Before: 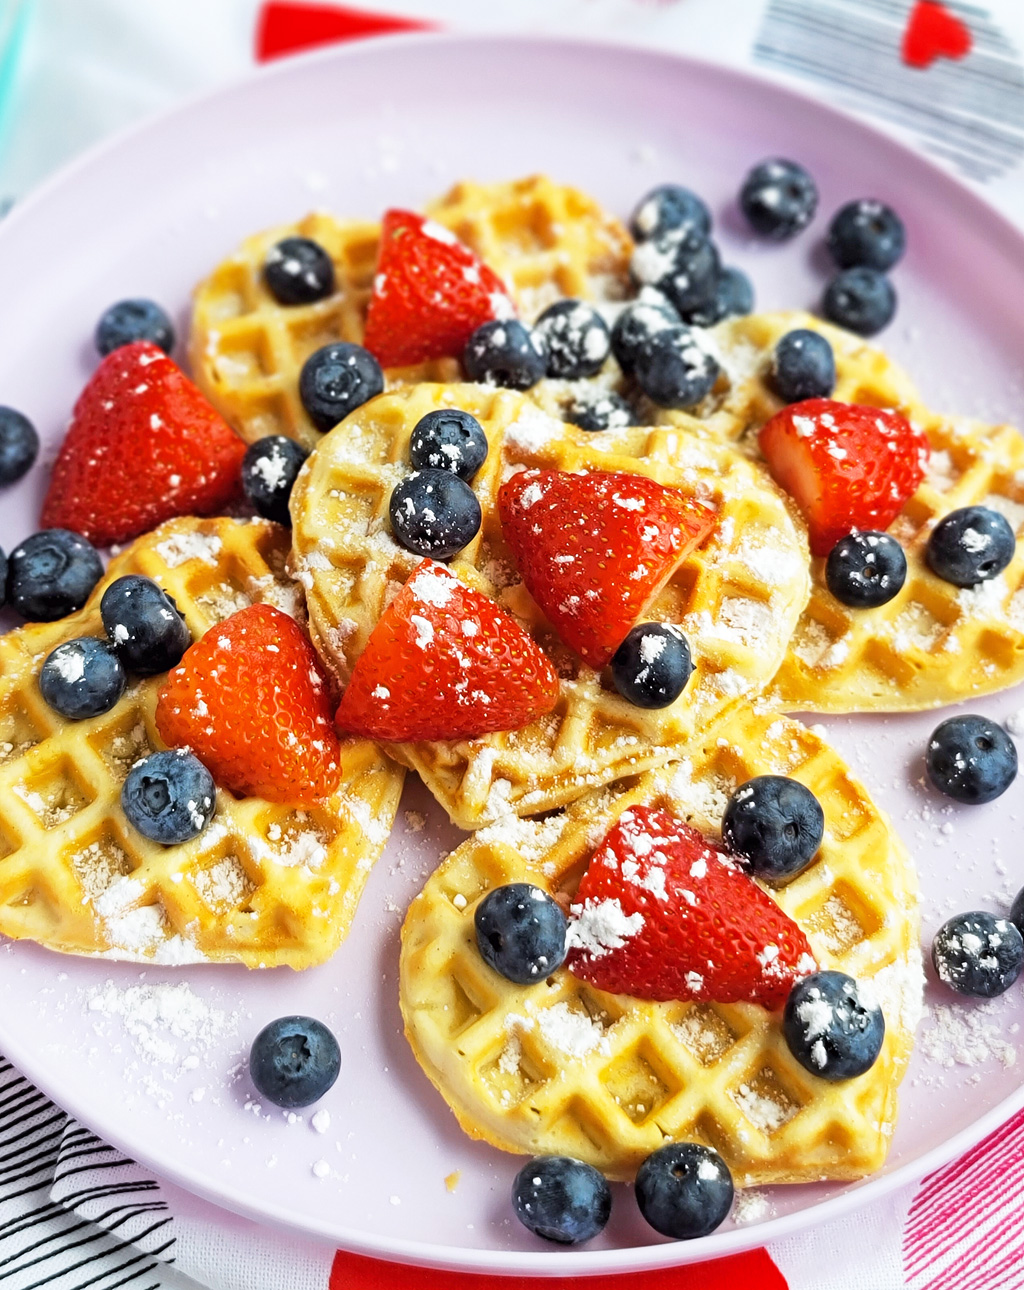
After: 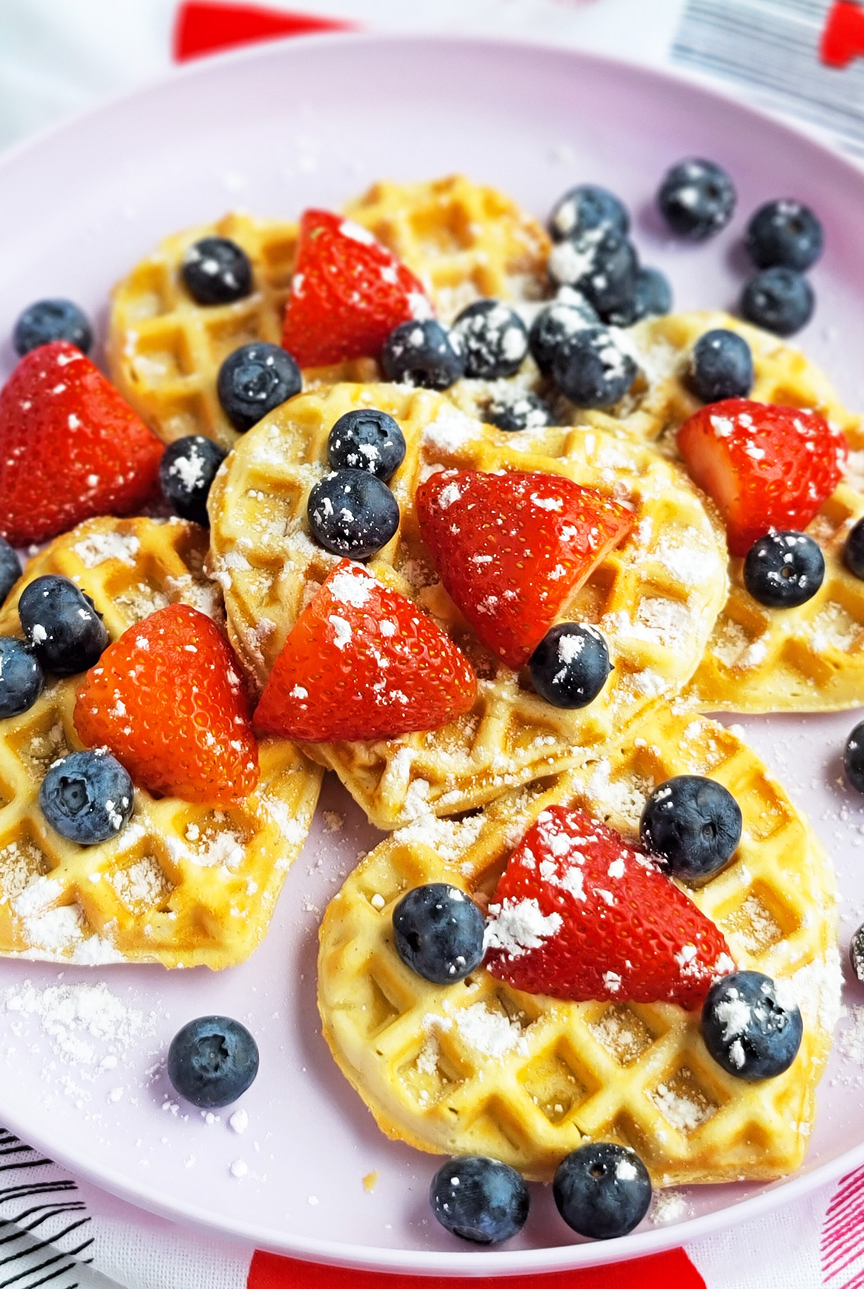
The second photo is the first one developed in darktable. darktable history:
crop: left 8.061%, right 7.489%
